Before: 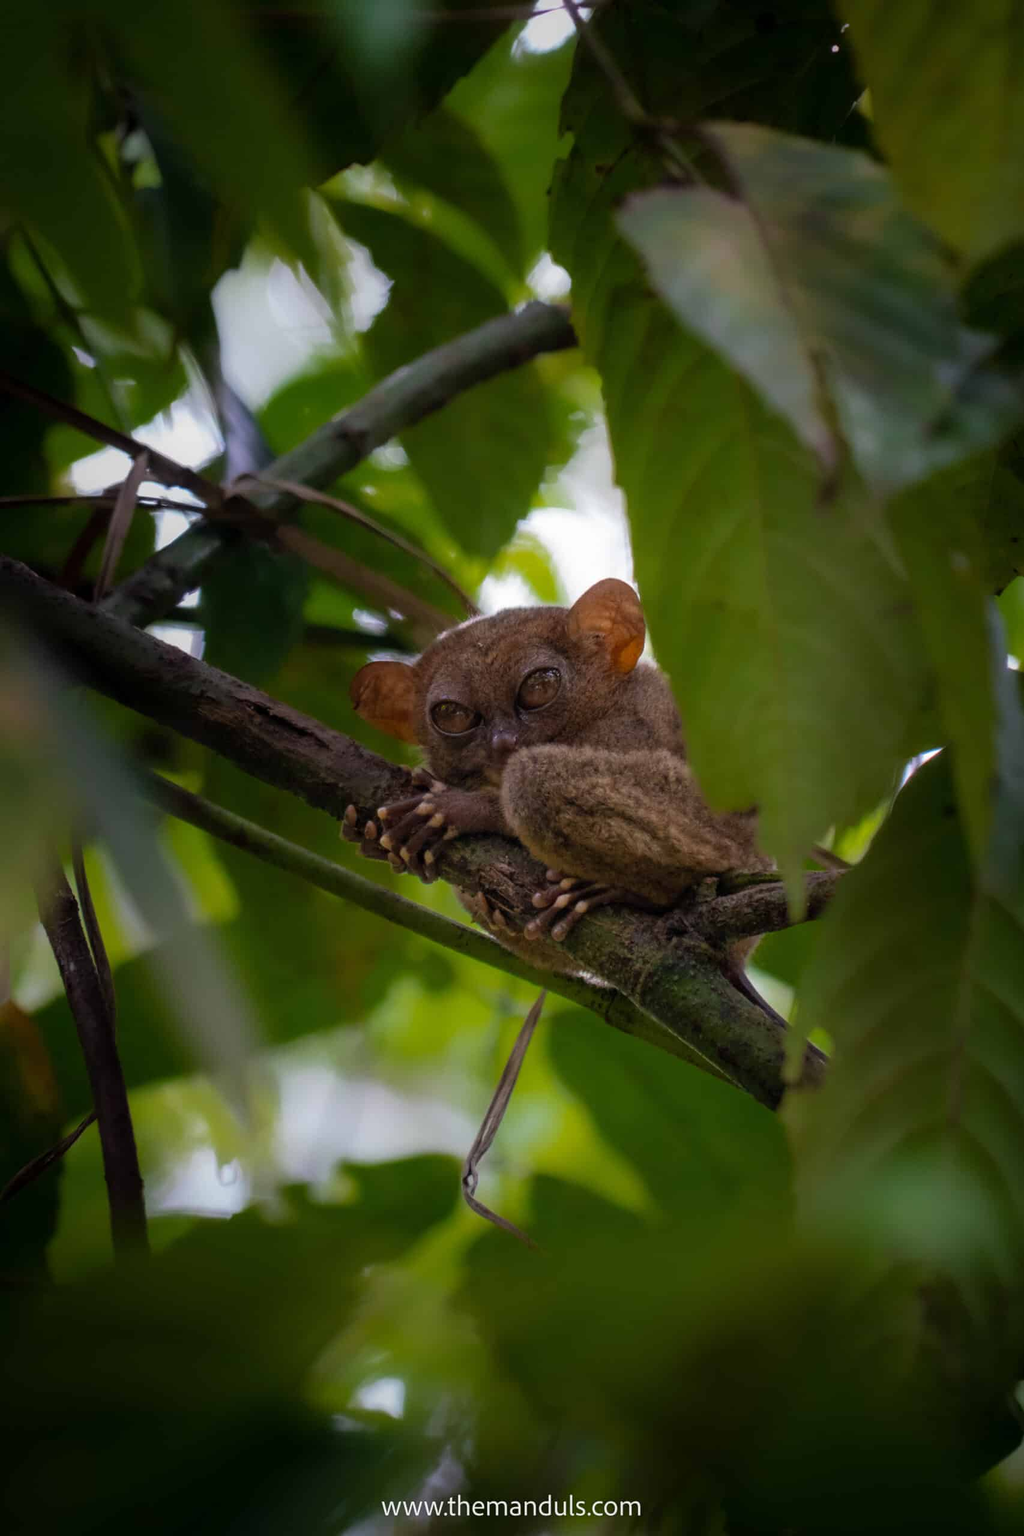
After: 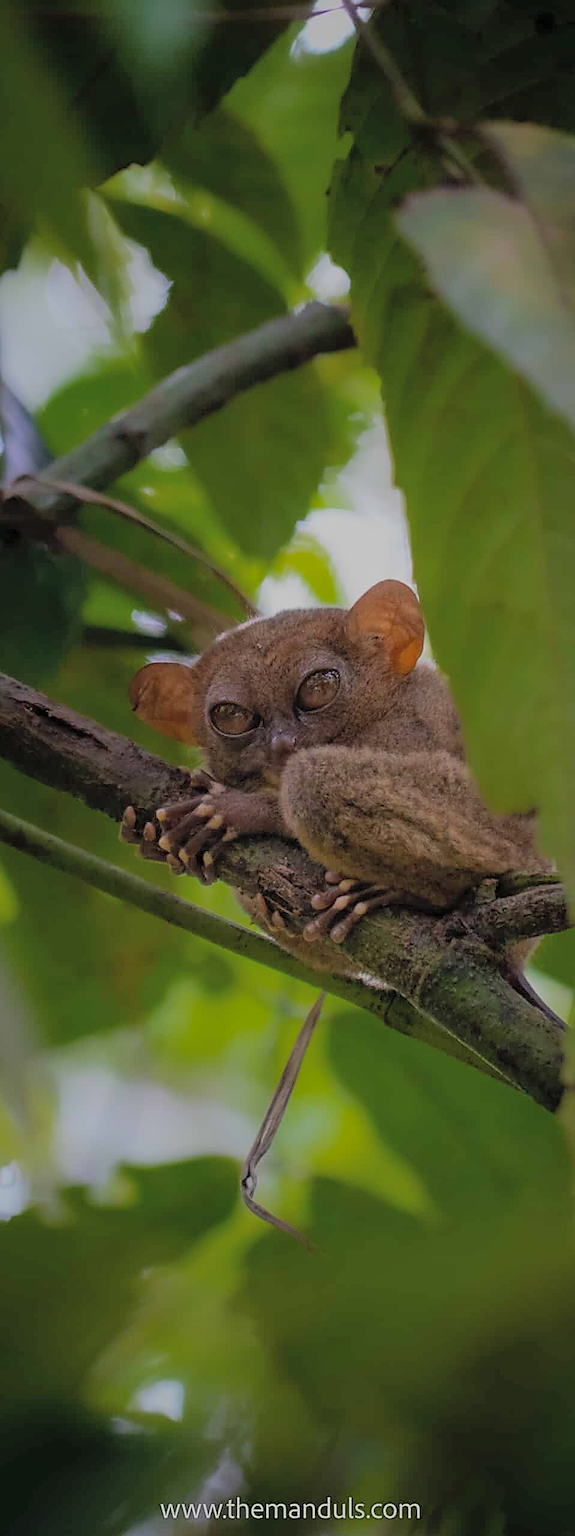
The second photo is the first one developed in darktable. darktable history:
crop: left 21.674%, right 22.086%
global tonemap: drago (0.7, 100)
sharpen: radius 1.4, amount 1.25, threshold 0.7
shadows and highlights: shadows 20.91, highlights -82.73, soften with gaussian
tone equalizer: on, module defaults
